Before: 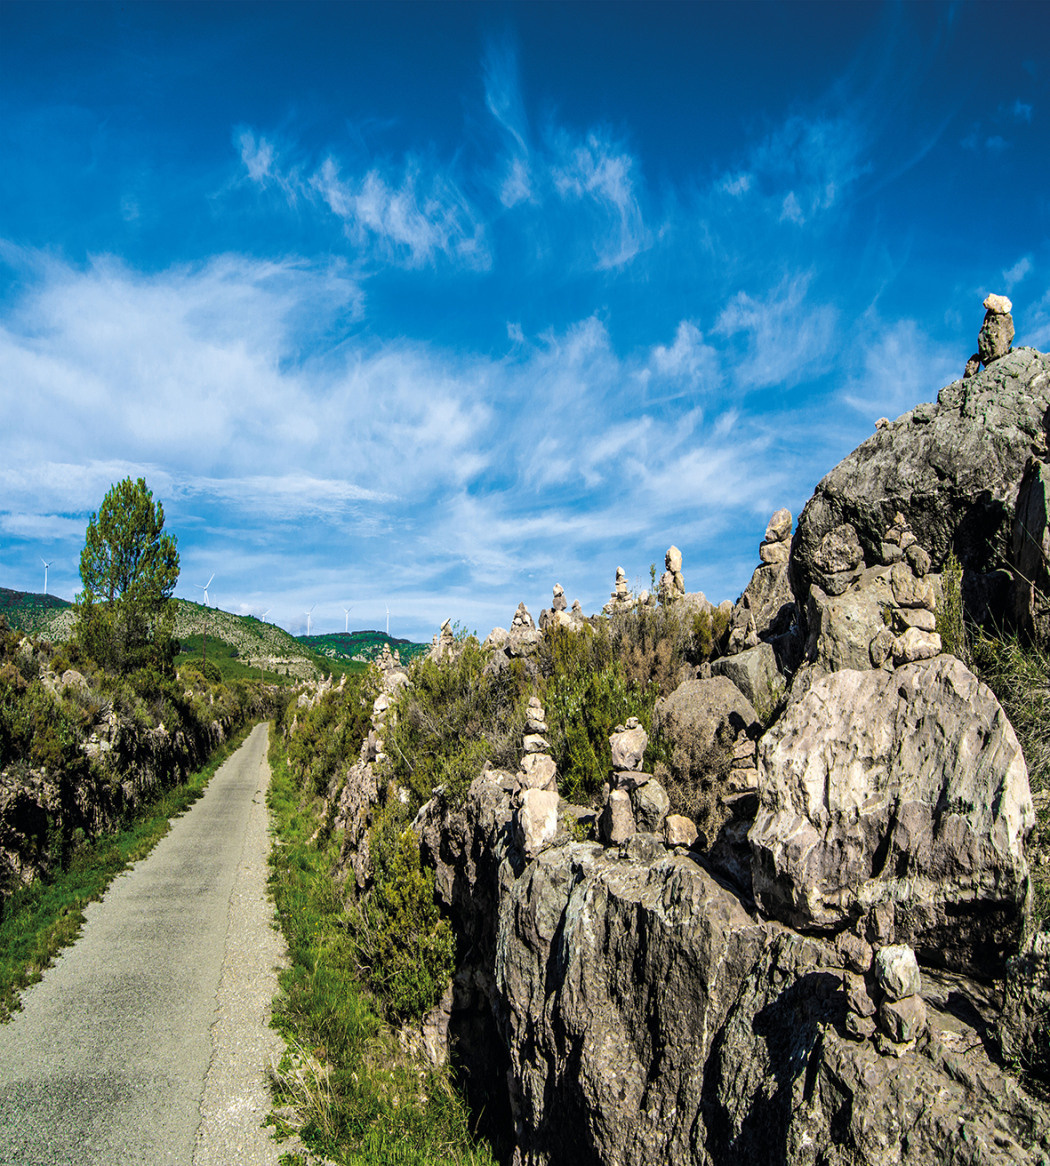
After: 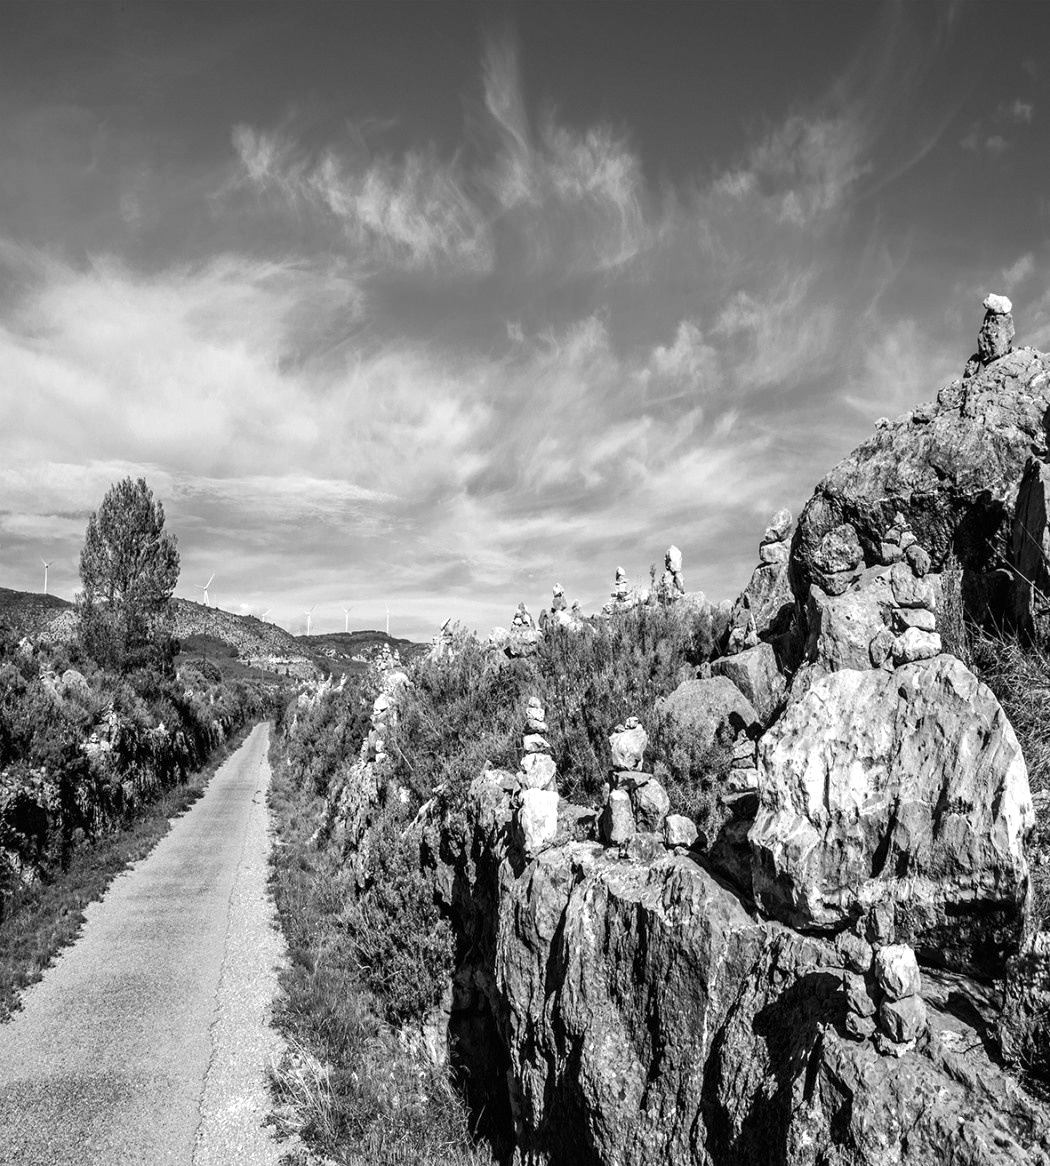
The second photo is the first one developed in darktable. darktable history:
monochrome: a -71.75, b 75.82
white balance: red 0.978, blue 0.999
exposure: exposure 0.515 EV, compensate highlight preservation false
